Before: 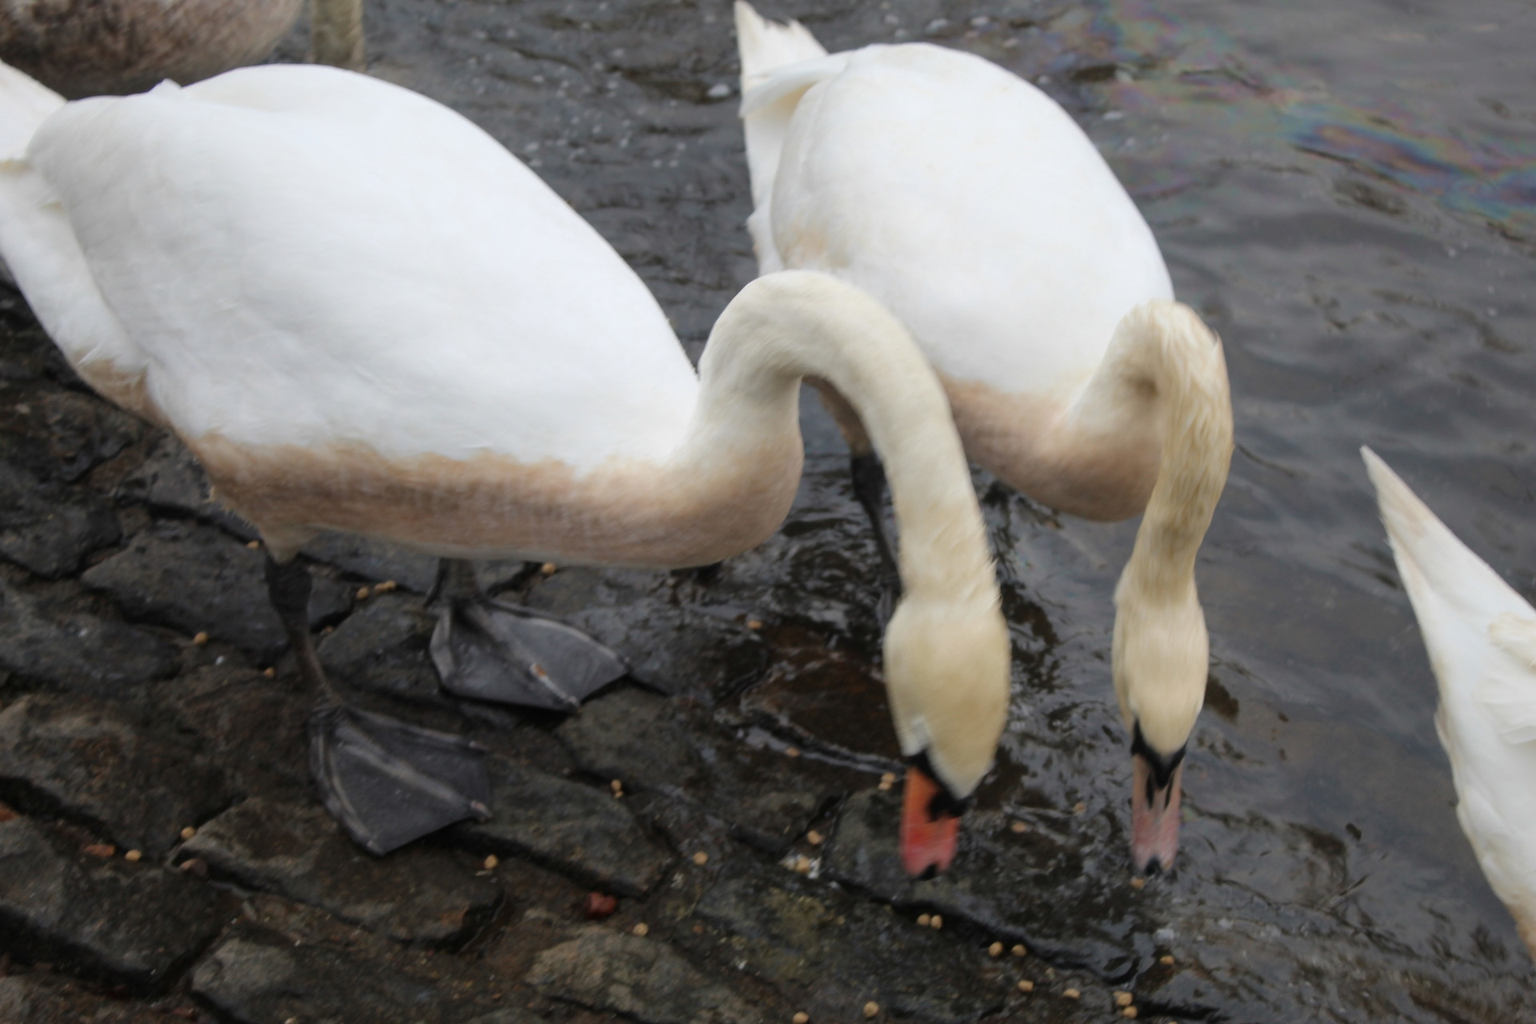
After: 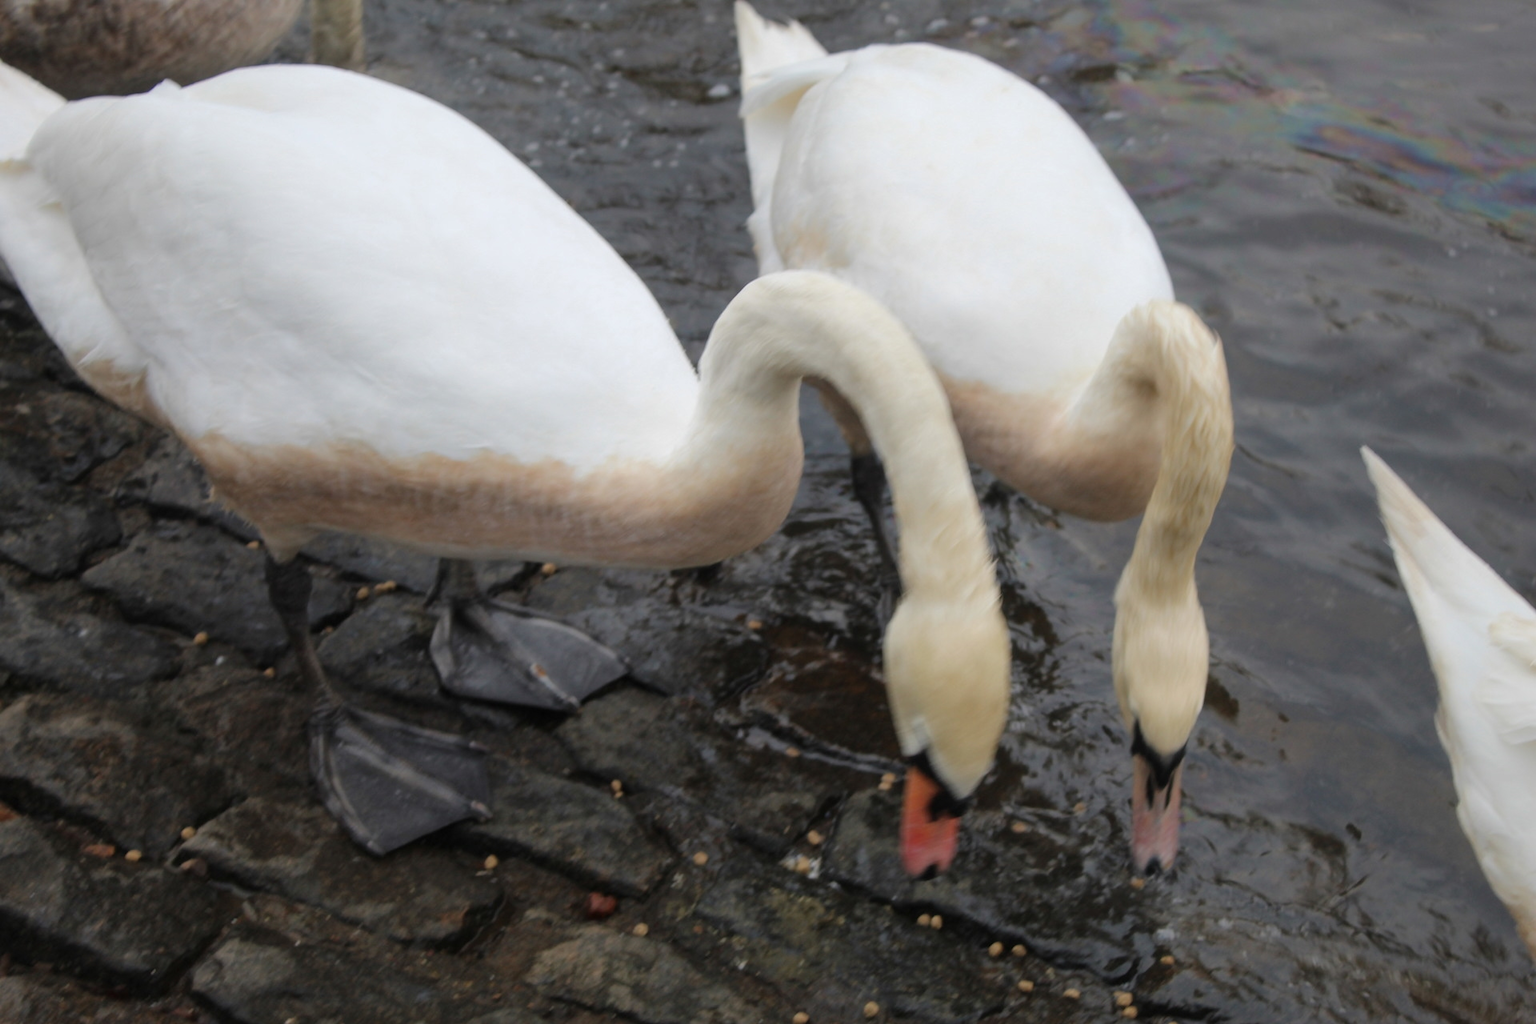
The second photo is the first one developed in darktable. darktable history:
shadows and highlights: shadows 25.54, highlights -25.97
